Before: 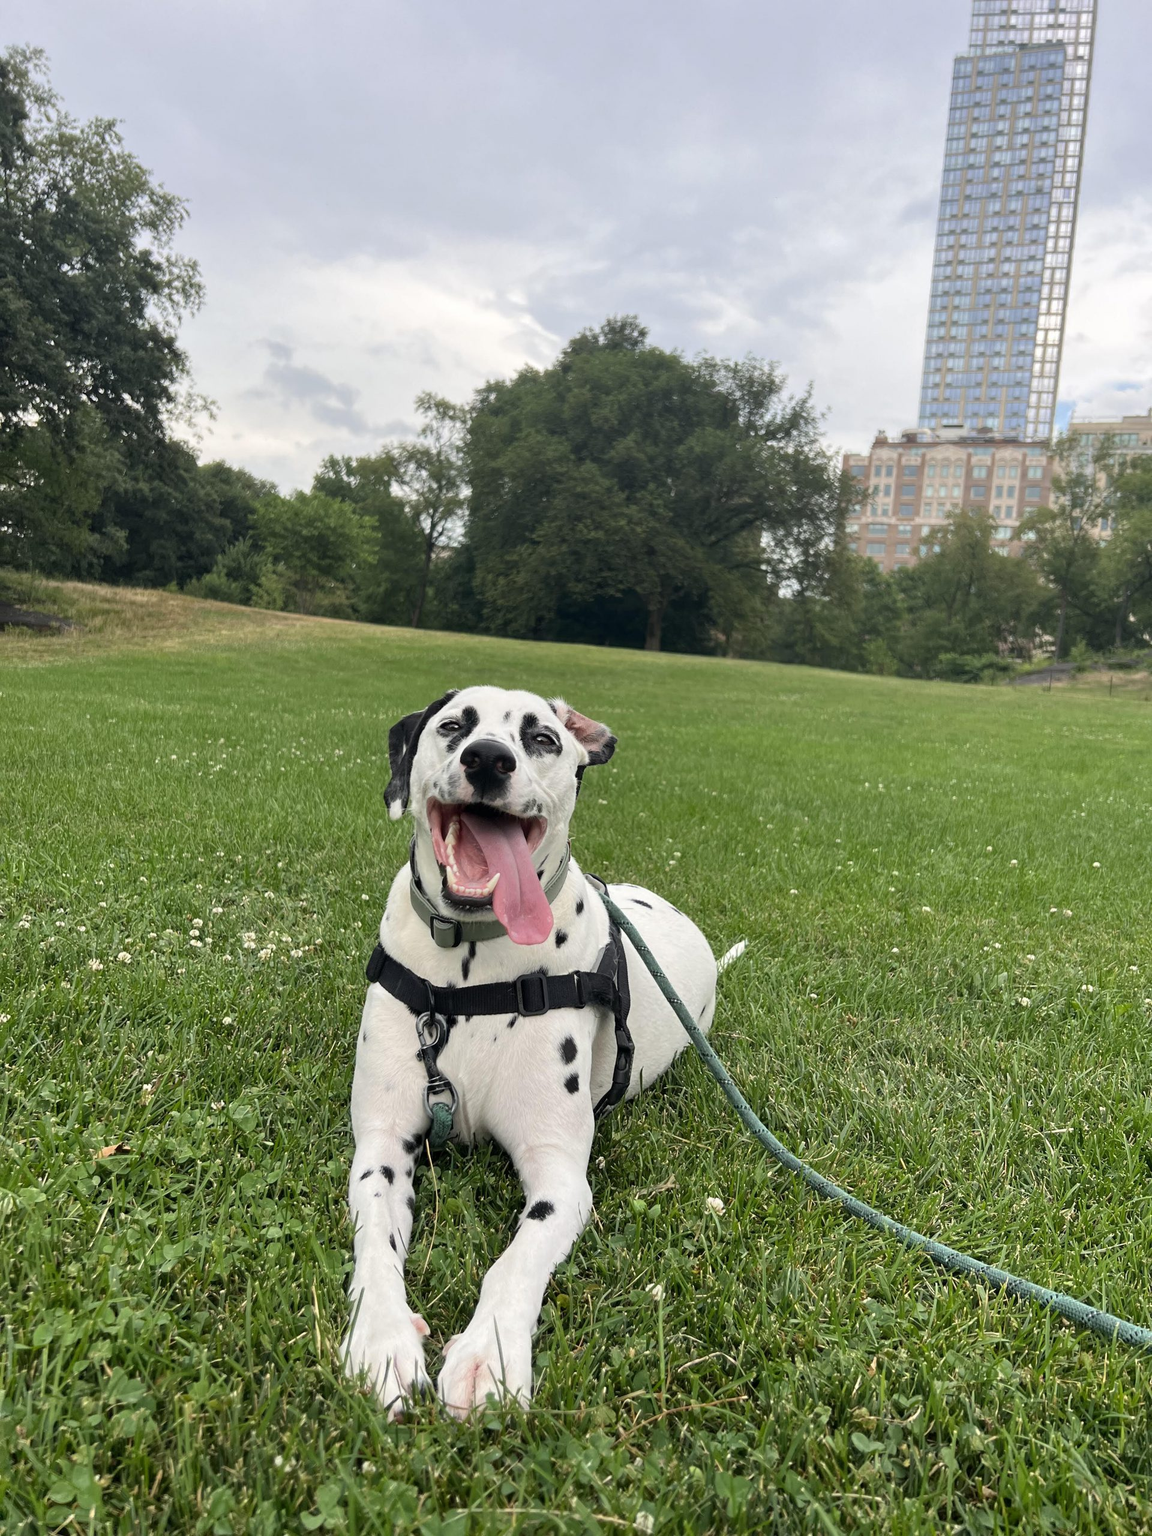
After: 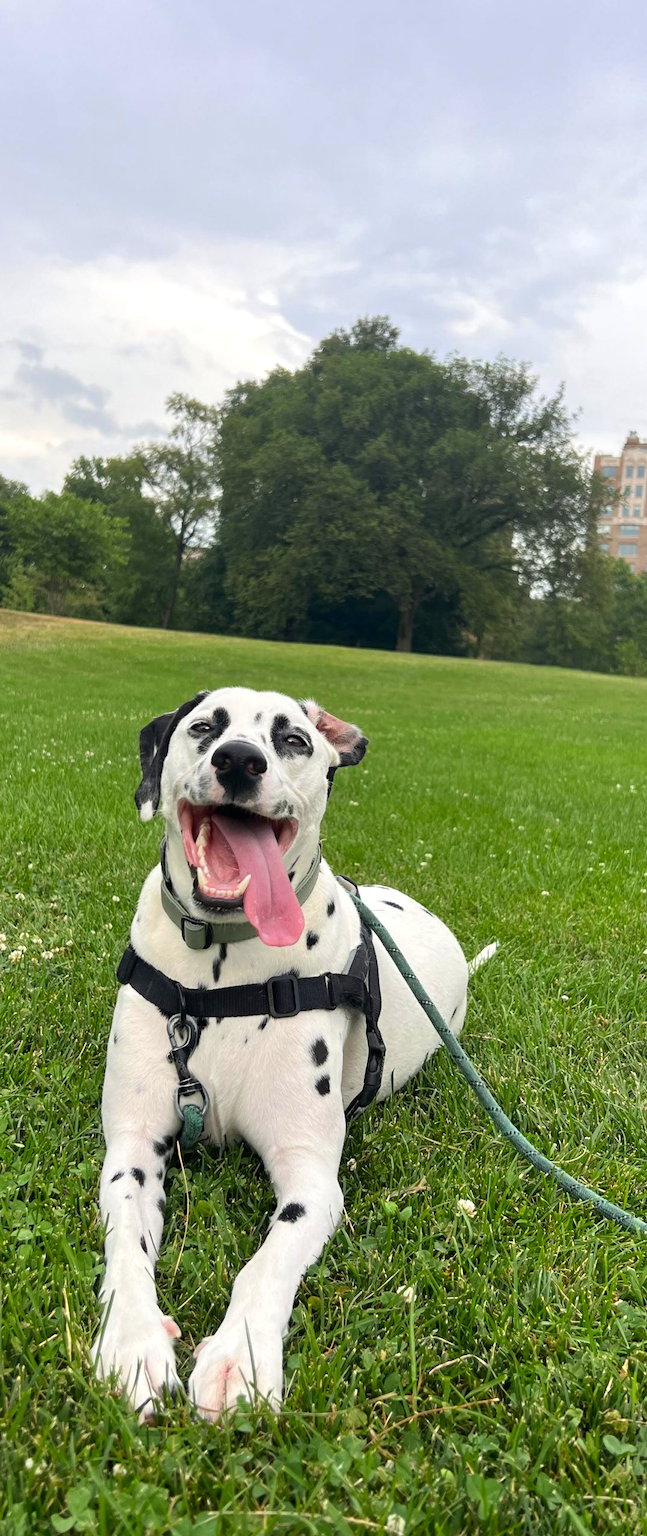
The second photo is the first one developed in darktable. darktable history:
crop: left 21.674%, right 22.086%
color correction: saturation 1.34
exposure: exposure 0.161 EV, compensate highlight preservation false
